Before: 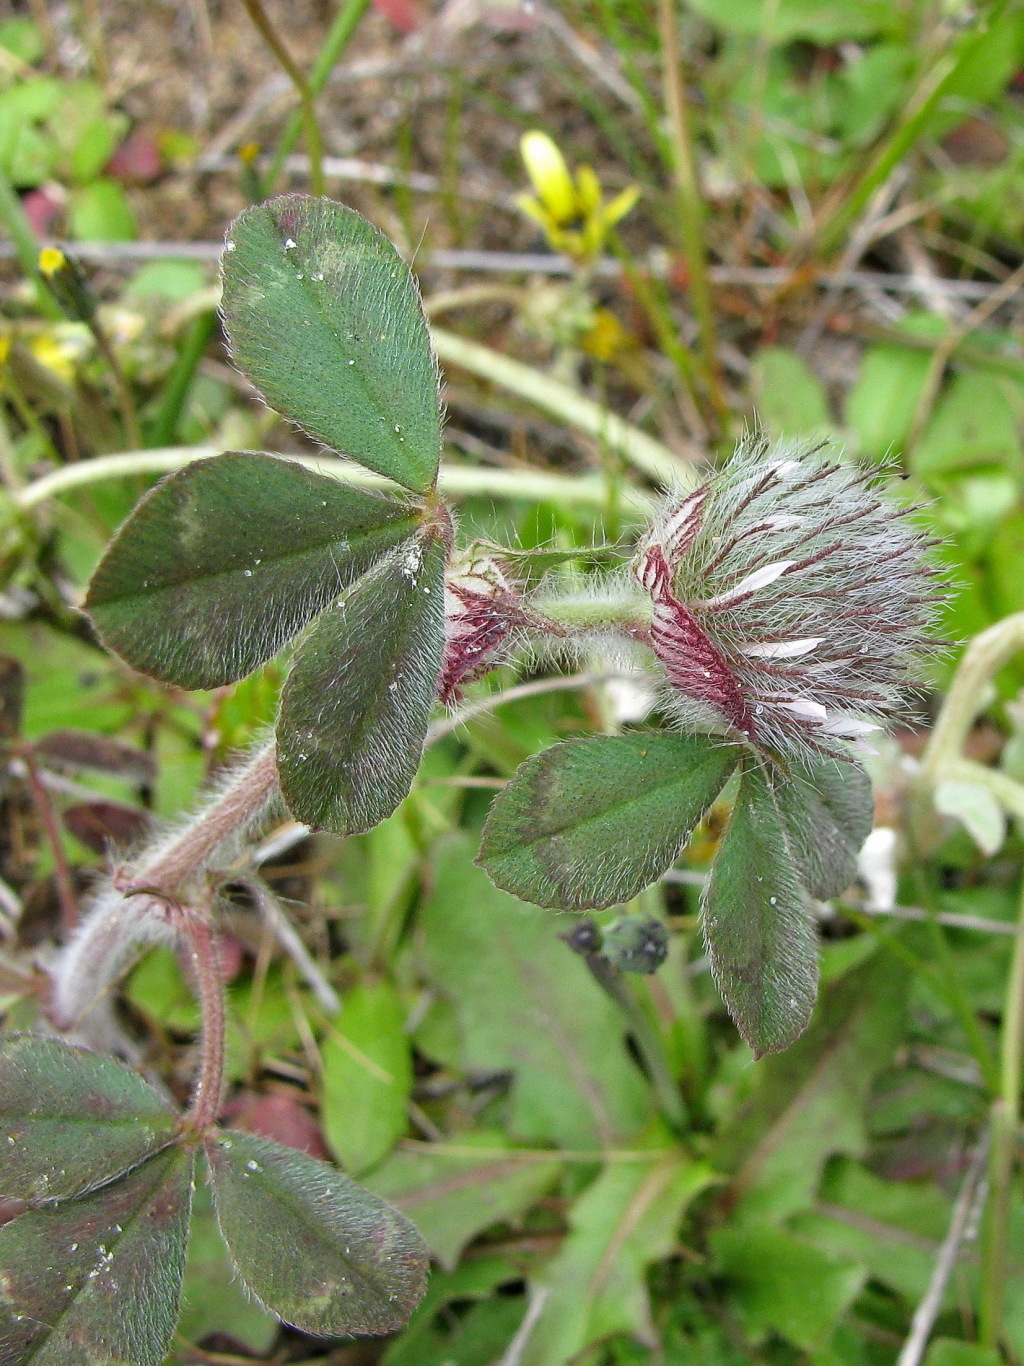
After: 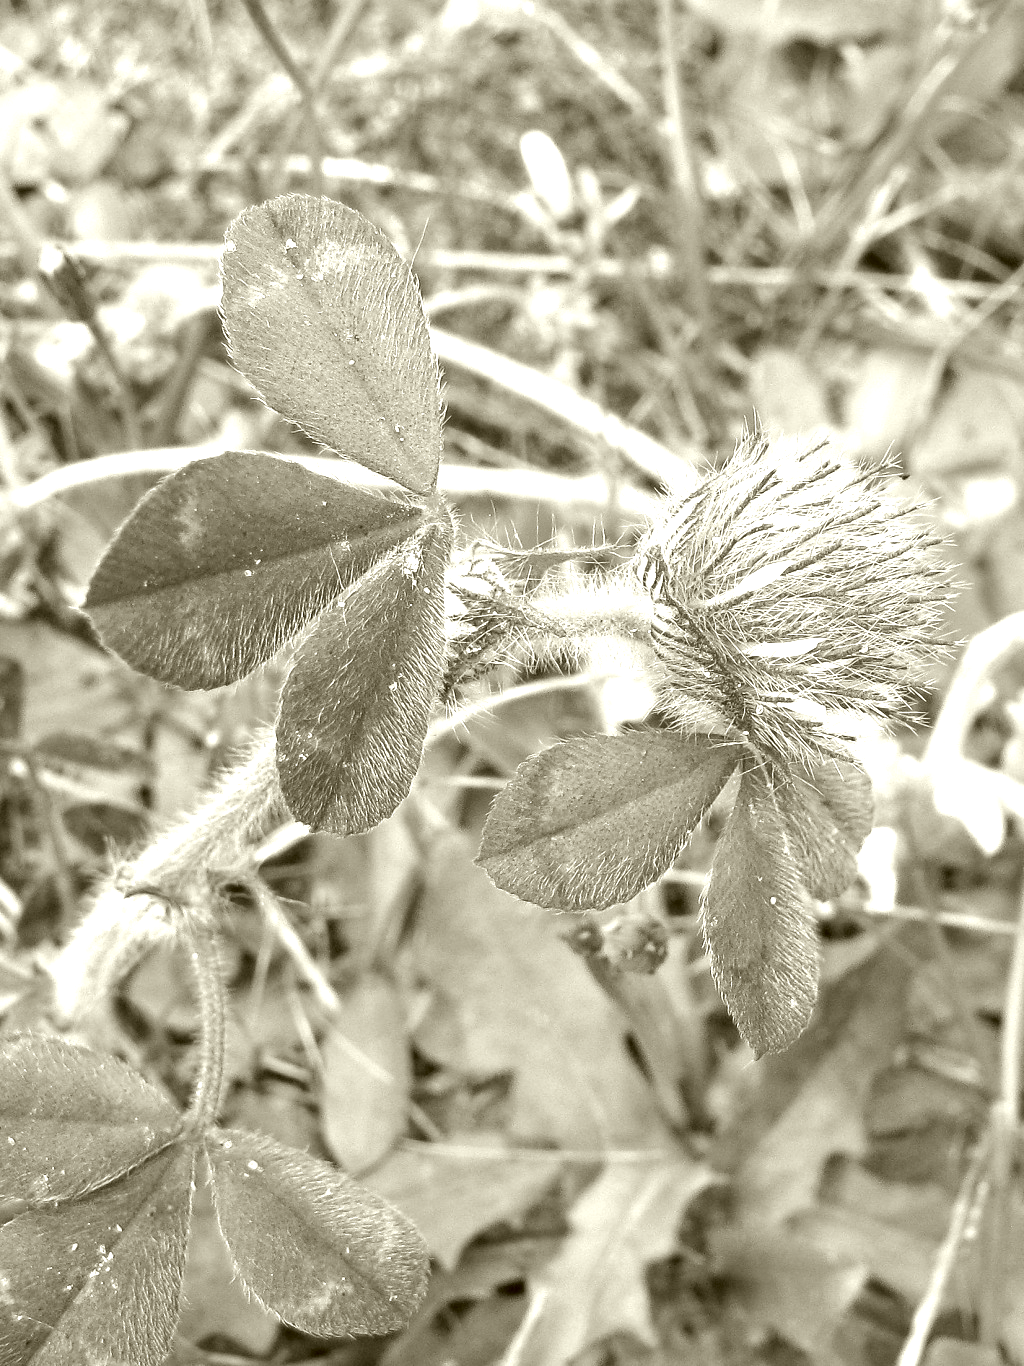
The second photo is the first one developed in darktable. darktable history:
color calibration: output gray [0.31, 0.36, 0.33, 0], gray › normalize channels true, x 0.37, y 0.382, temperature 4313.82 K, gamut compression 0.024
exposure: black level correction 0, exposure 1.294 EV, compensate highlight preservation false
color correction: highlights a* -1.59, highlights b* 10.25, shadows a* 0.794, shadows b* 19.09
